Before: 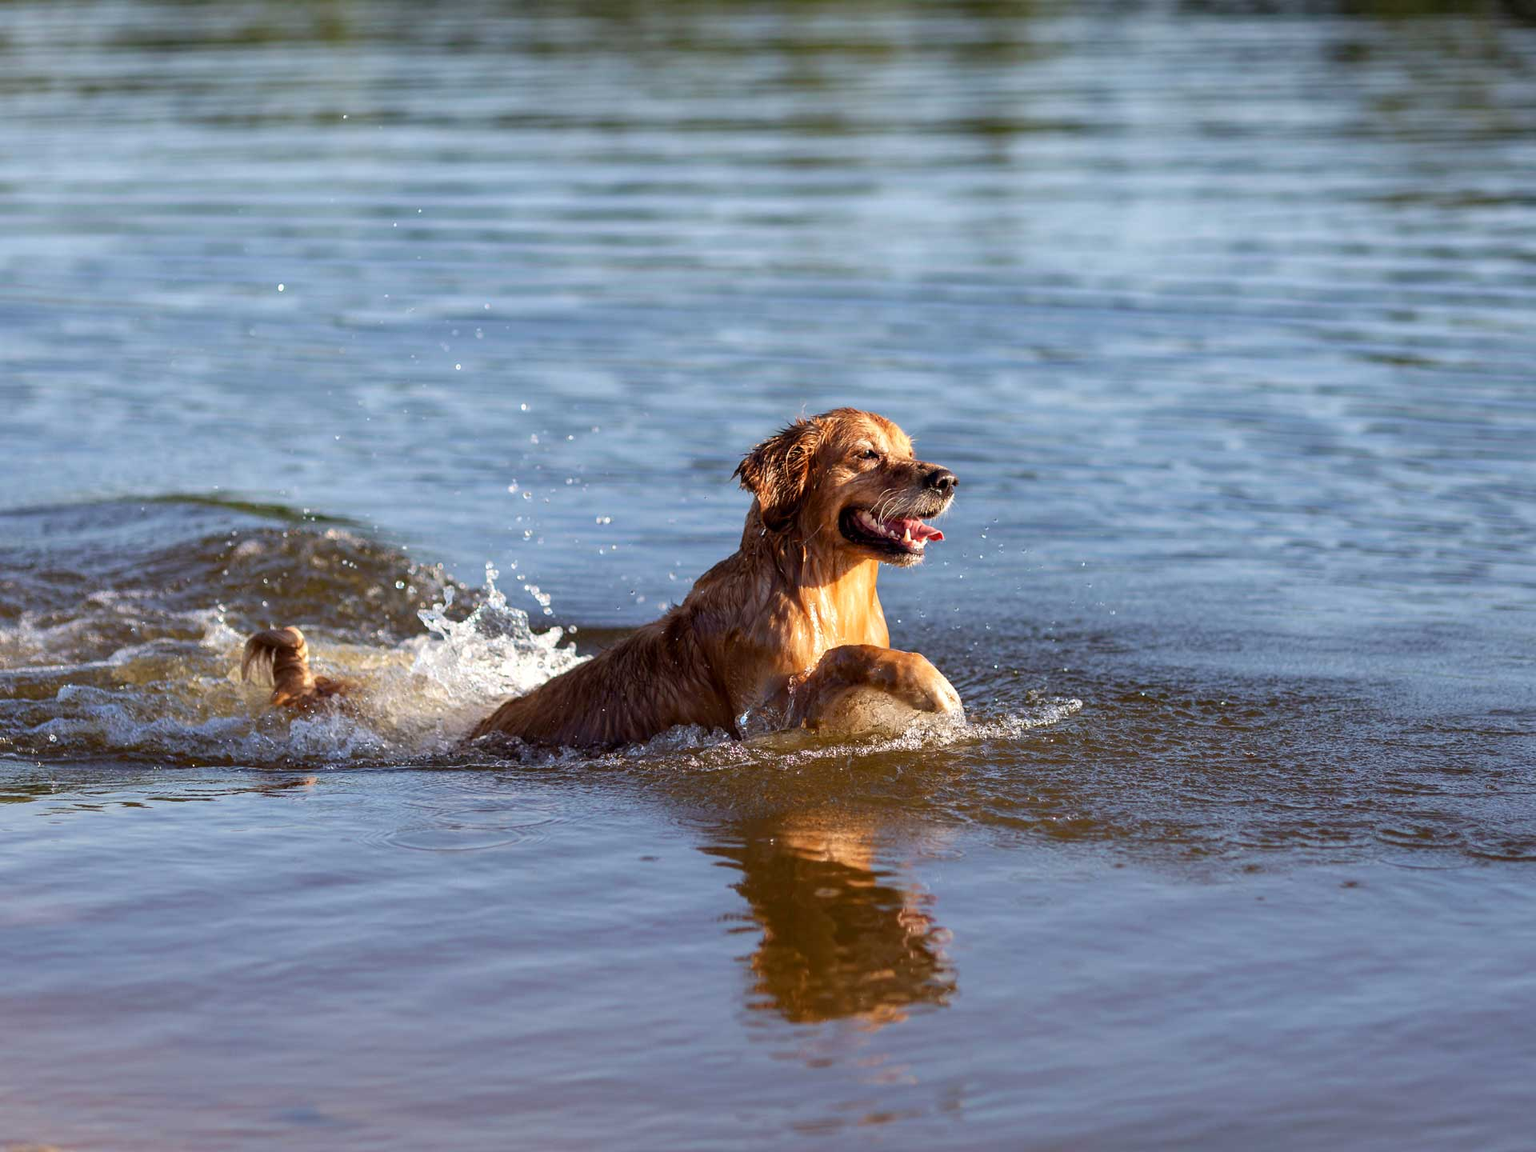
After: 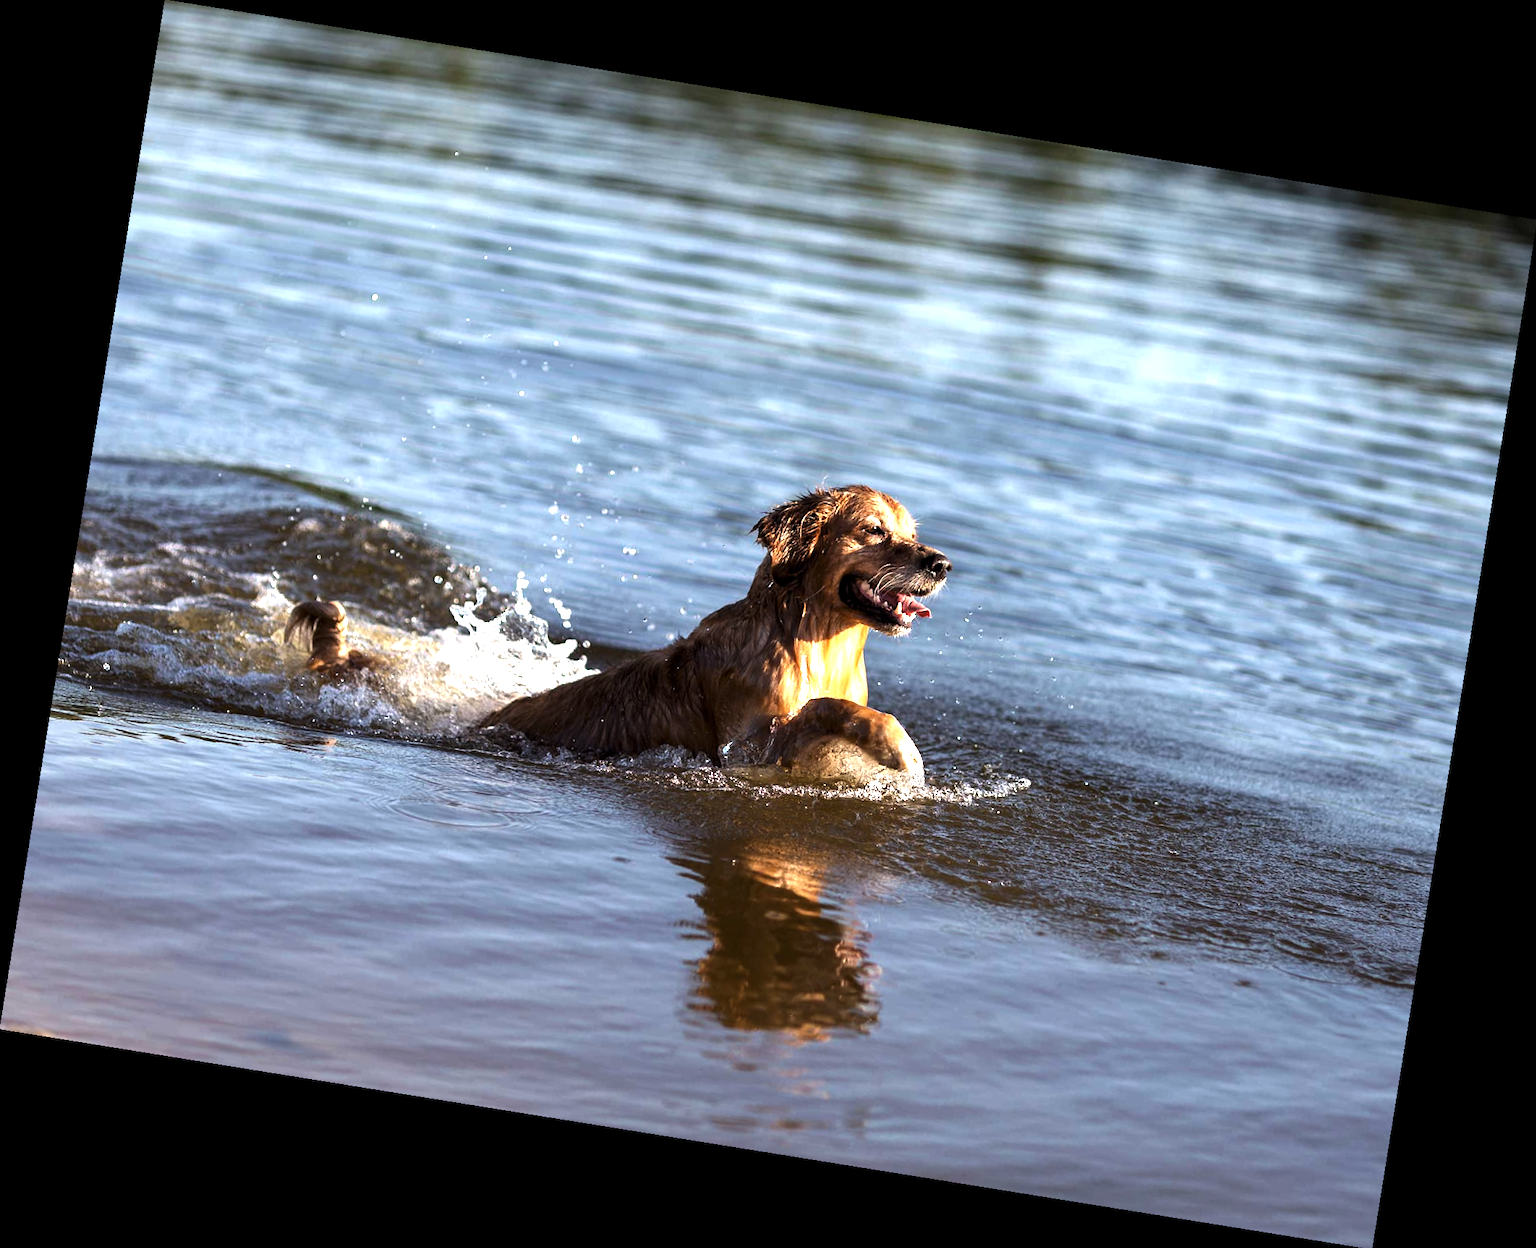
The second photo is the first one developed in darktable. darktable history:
exposure: black level correction 0, exposure 0.9 EV, compensate highlight preservation false
rotate and perspective: rotation 9.12°, automatic cropping off
levels: mode automatic, black 8.58%, gray 59.42%, levels [0, 0.445, 1]
